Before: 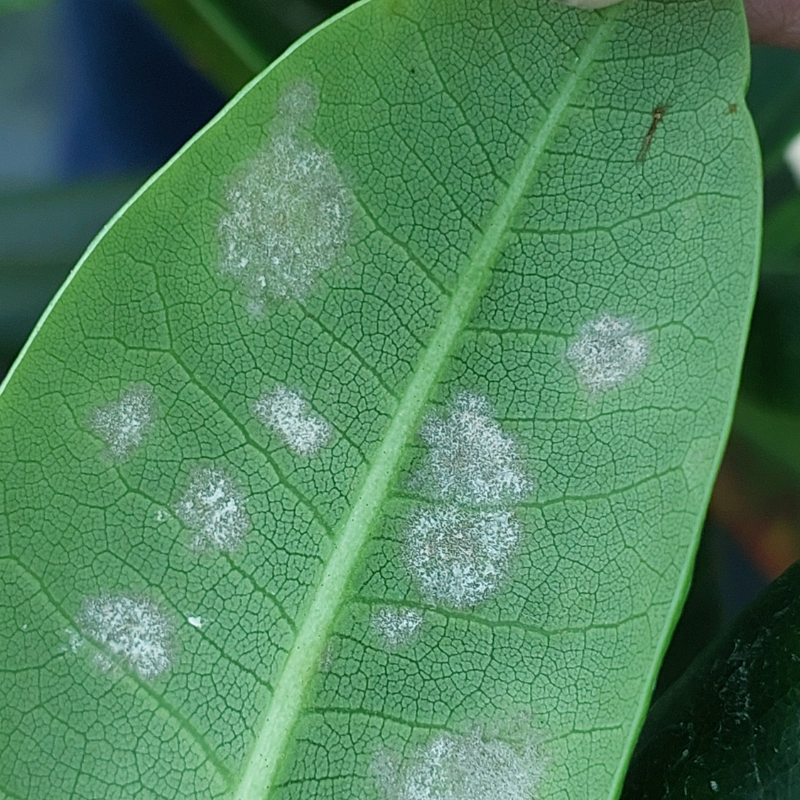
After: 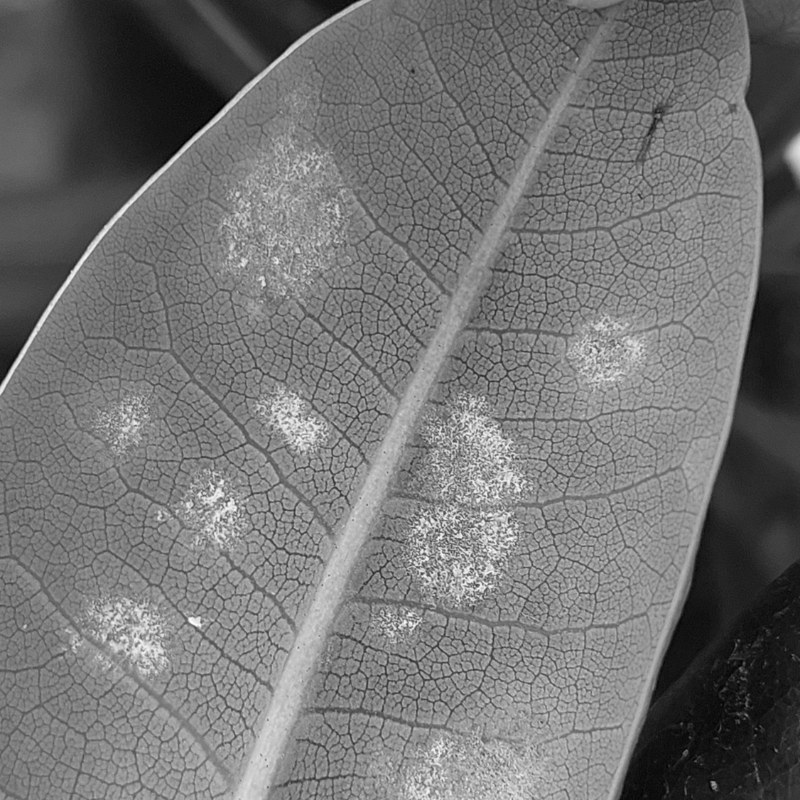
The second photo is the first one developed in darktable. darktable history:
contrast equalizer: y [[0.526, 0.53, 0.532, 0.532, 0.53, 0.525], [0.5 ×6], [0.5 ×6], [0 ×6], [0 ×6]]
monochrome: a -11.7, b 1.62, size 0.5, highlights 0.38
